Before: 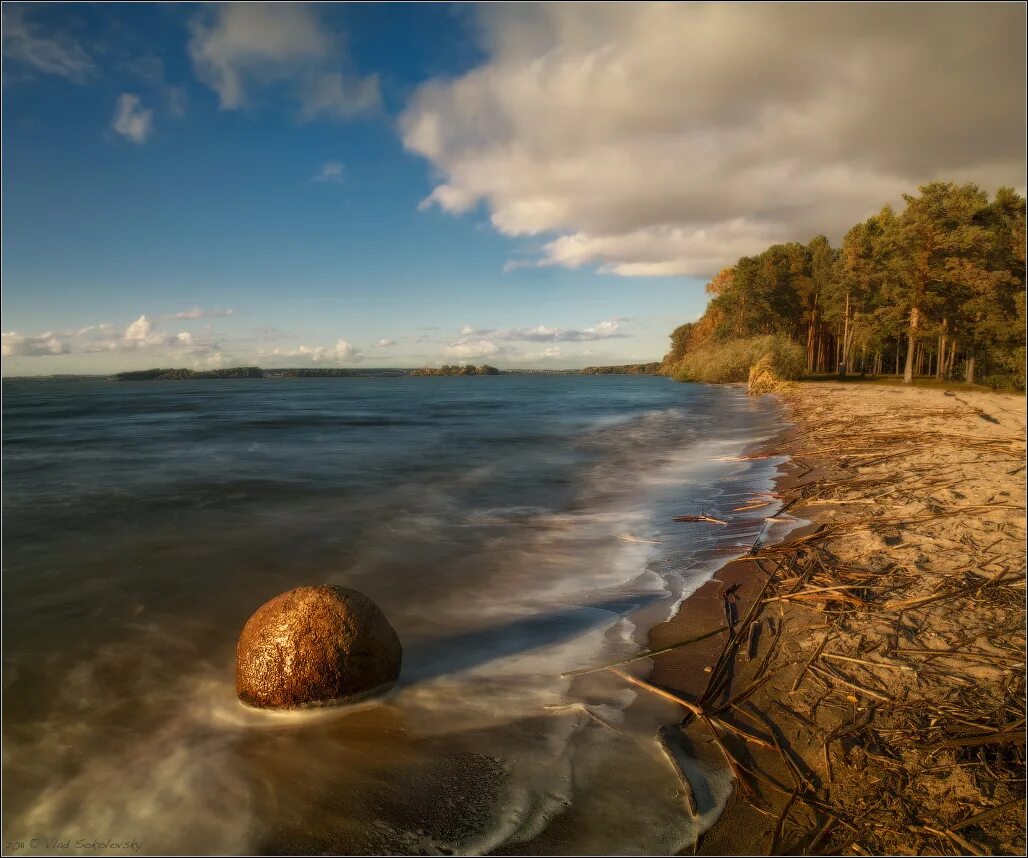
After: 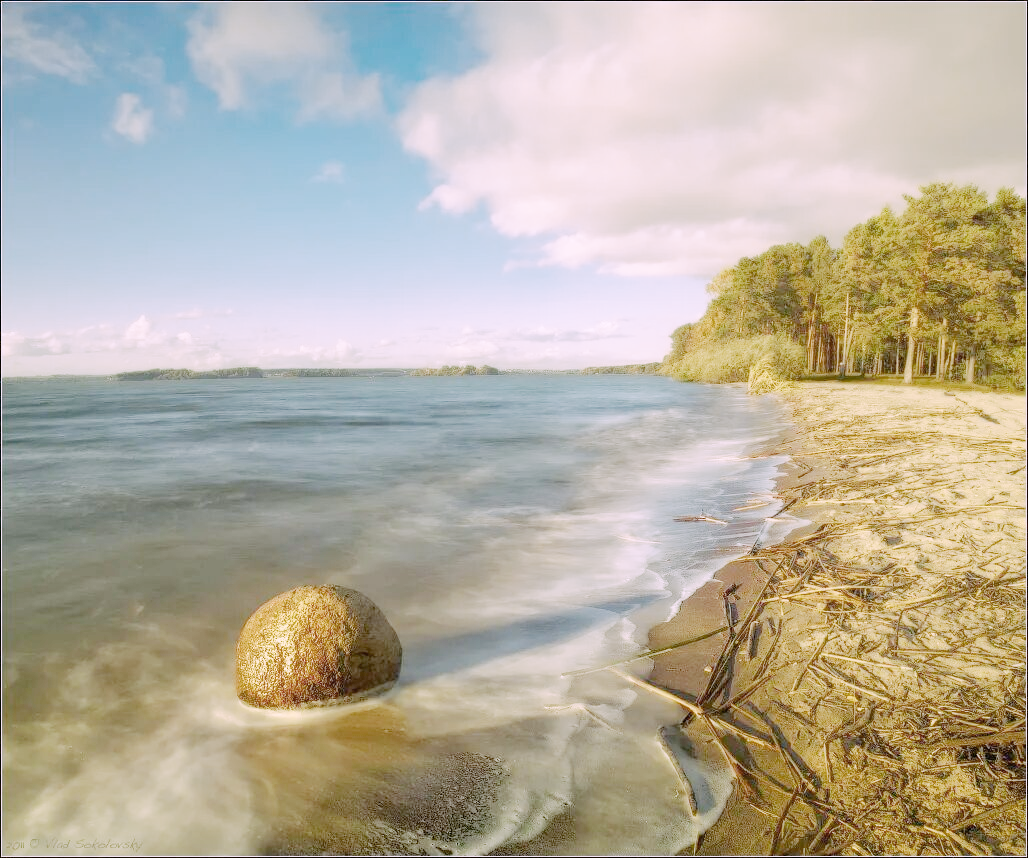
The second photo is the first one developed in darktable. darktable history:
tone curve: curves: ch0 [(0, 0) (0.003, 0.004) (0.011, 0.006) (0.025, 0.011) (0.044, 0.017) (0.069, 0.029) (0.1, 0.047) (0.136, 0.07) (0.177, 0.121) (0.224, 0.182) (0.277, 0.257) (0.335, 0.342) (0.399, 0.432) (0.468, 0.526) (0.543, 0.621) (0.623, 0.711) (0.709, 0.792) (0.801, 0.87) (0.898, 0.951) (1, 1)], preserve colors none
color look up table: target L [91.14, 82.67, 84.98, 84.88, 77.5, 45.69, 69.1, 68.68, 65.17, 38.47, 44.39, 42.09, 34.52, 5.992, 200.42, 84.86, 64.3, 62.23, 61.03, 61.71, 52, 37.24, 36.93, 23.33, 88.7, 83.92, 81.07, 79.38, 76.5, 73.86, 66.32, 63.17, 50.95, 55.53, 62.77, 53.21, 42.2, 35.73, 36.74, 31.77, 34.85, 15.02, 6.071, 79.96, 86.07, 75.65, 67.32, 48.74, 36.14], target a [9.482, -9.494, -3.875, -3.429, -46.06, -36.09, -36.33, -46.94, -10.93, -29.21, -35.3, -24.65, -20.81, -10.46, 0, 5.268, 10.62, 2.343, 47.11, 32.59, 49.27, 8.365, 34.72, 22.54, 5.124, 12.5, 25.52, 10.06, 36.31, -8.833, 59.38, 55.66, 11.38, 25.01, 10.65, 54.35, 38.95, 21.68, 4.862, 22.18, 43.58, 6.371, 0.046, -41.4, -10.86, -31.85, -35.11, -13.32, -1.069], target b [-16.36, 40.08, 9.623, 40.49, -6.634, 35.57, 36.21, 3.18, 14.58, 25.27, 31.55, 2.145, 29.35, 10.34, 0, 33.7, 48.58, 40.3, 24.37, 20.46, 18.27, 24.19, 24.09, 15.23, -20.81, -2.286, -24.98, -32.88, -33.87, -40.56, -44.37, -15.78, -22.24, -41.25, -53.02, -53.52, -13.6, -4.253, -31.68, -54.33, -73.66, -20.42, -2.436, -9.531, -19.92, -40.65, -17.41, -29.07, -0.177], num patches 49
